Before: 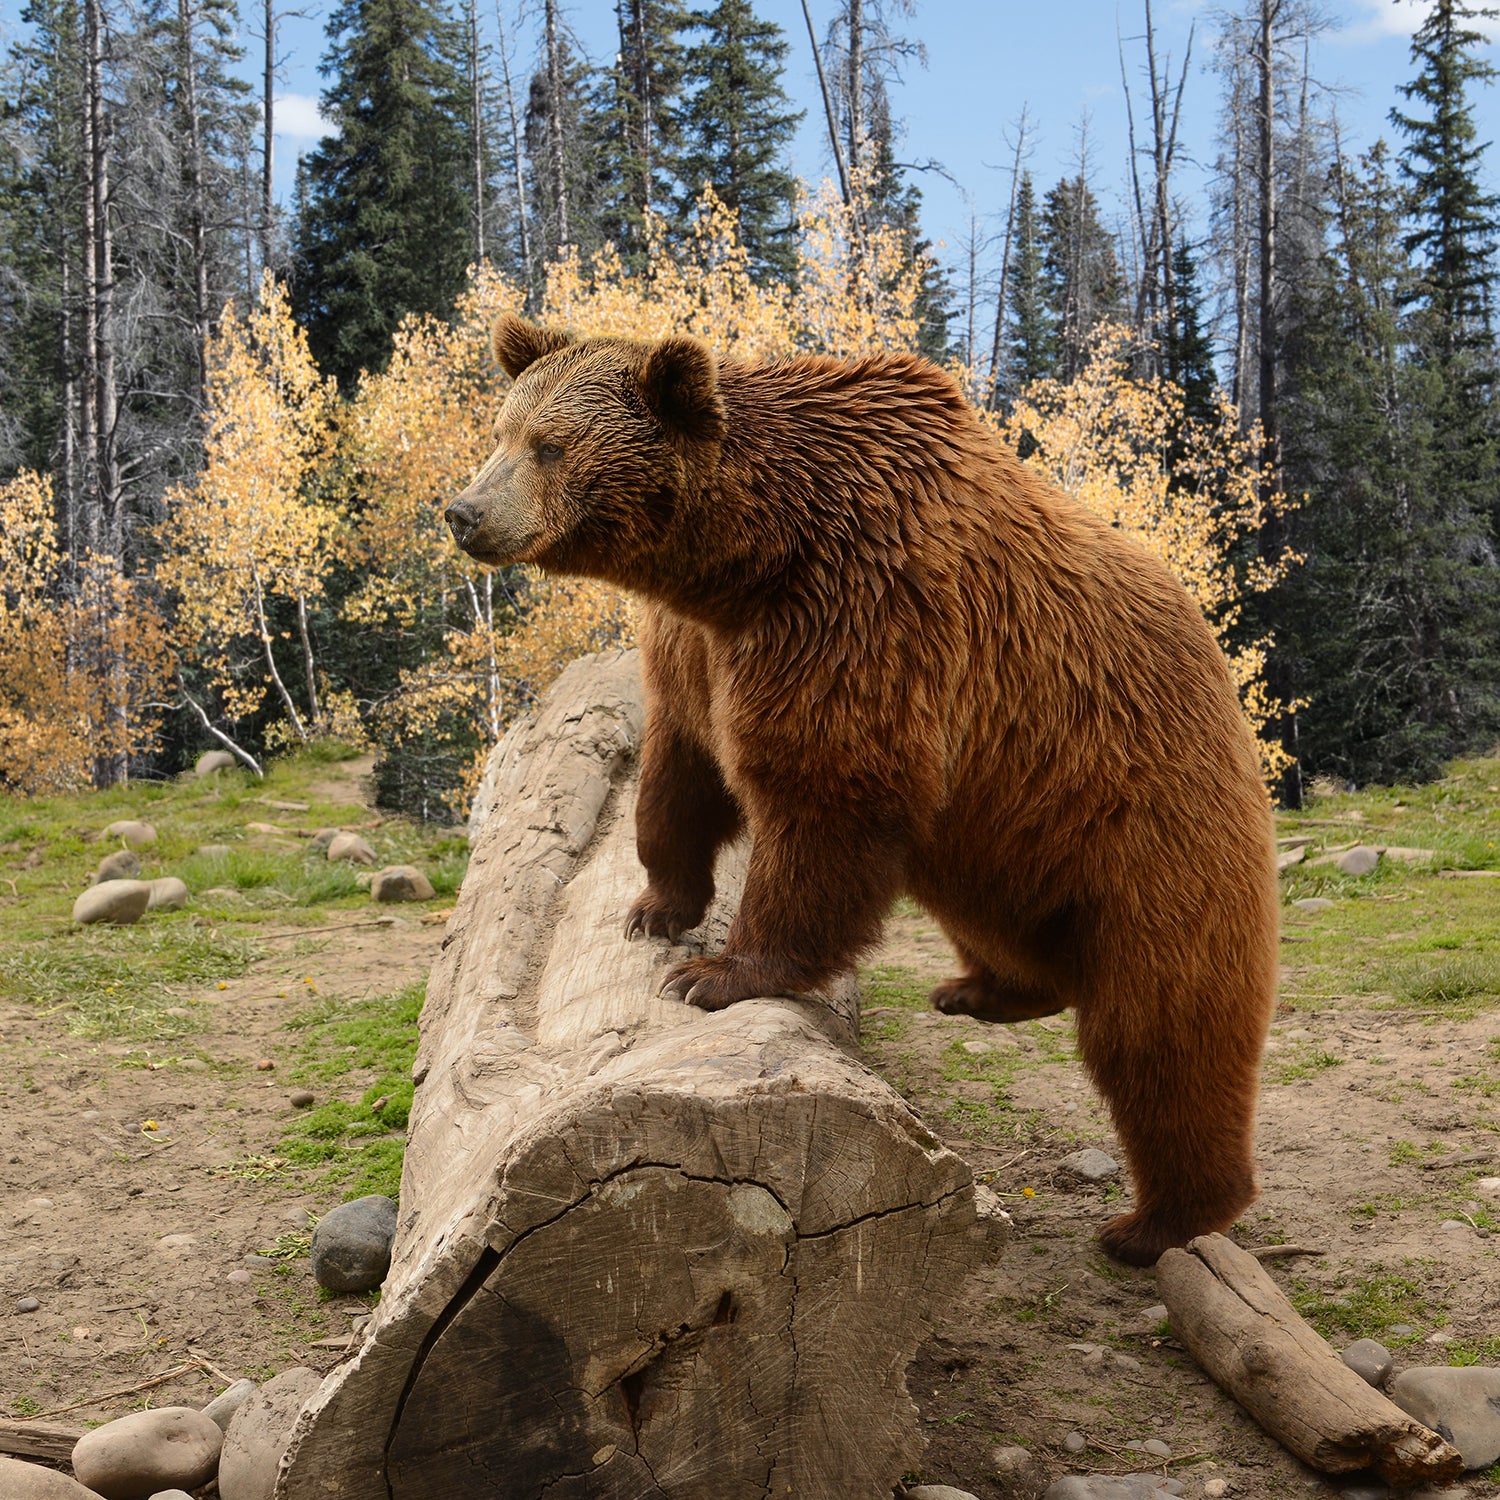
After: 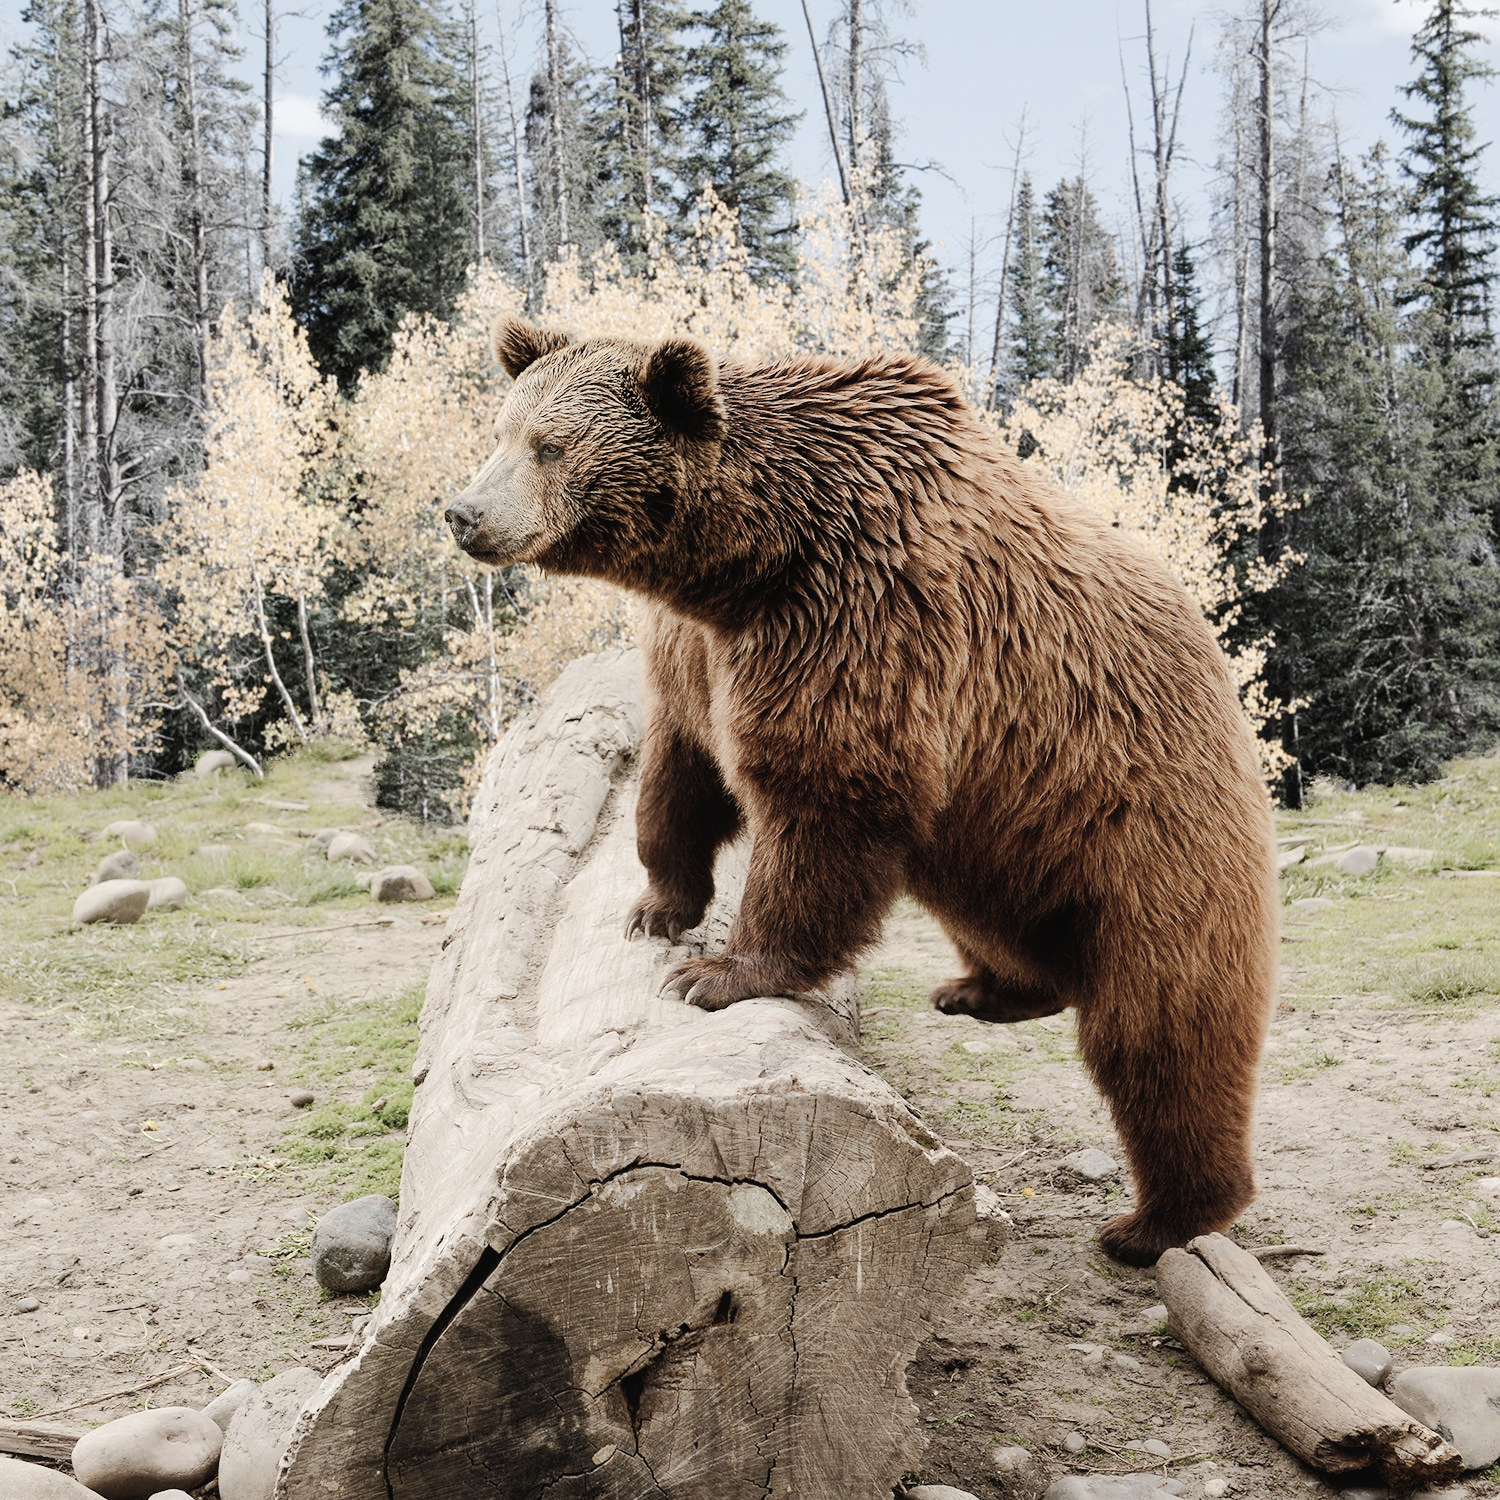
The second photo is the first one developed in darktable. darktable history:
contrast brightness saturation: brightness 0.18, saturation -0.5
tone curve: curves: ch0 [(0, 0) (0.003, 0.002) (0.011, 0.006) (0.025, 0.012) (0.044, 0.021) (0.069, 0.027) (0.1, 0.035) (0.136, 0.06) (0.177, 0.108) (0.224, 0.173) (0.277, 0.26) (0.335, 0.353) (0.399, 0.453) (0.468, 0.555) (0.543, 0.641) (0.623, 0.724) (0.709, 0.792) (0.801, 0.857) (0.898, 0.918) (1, 1)], preserve colors none
